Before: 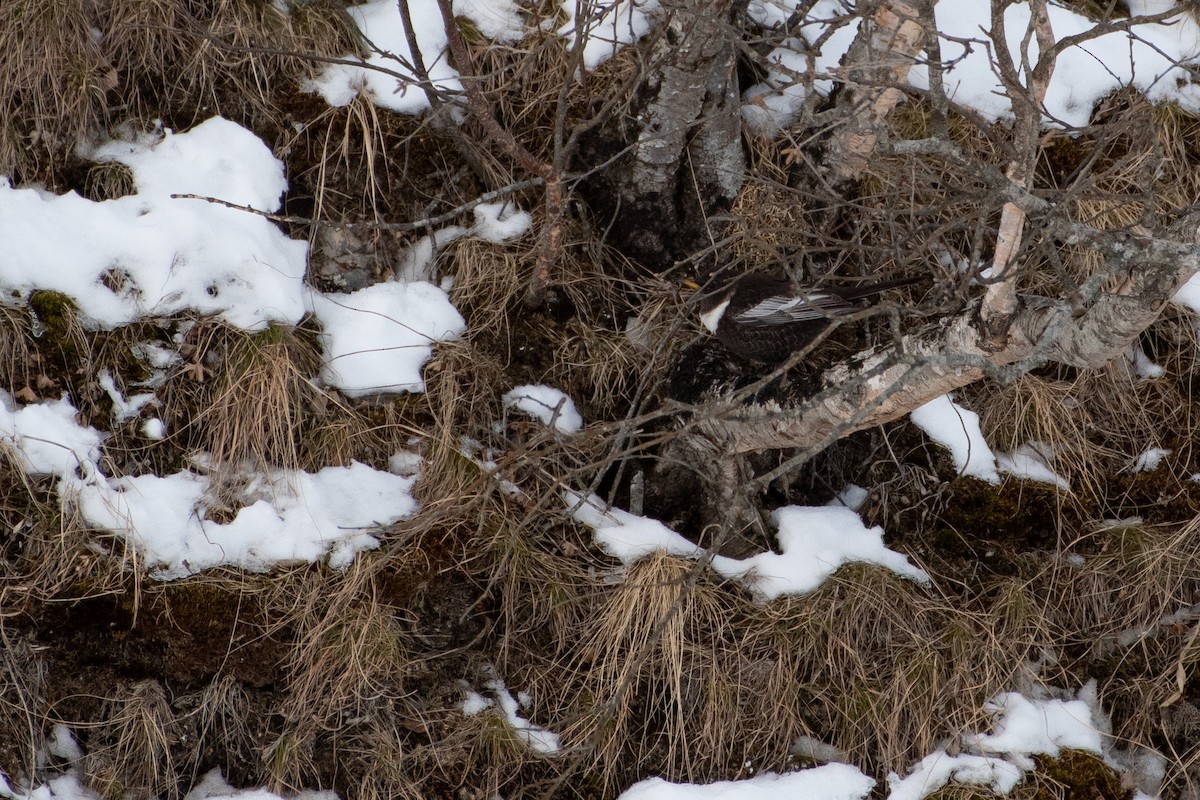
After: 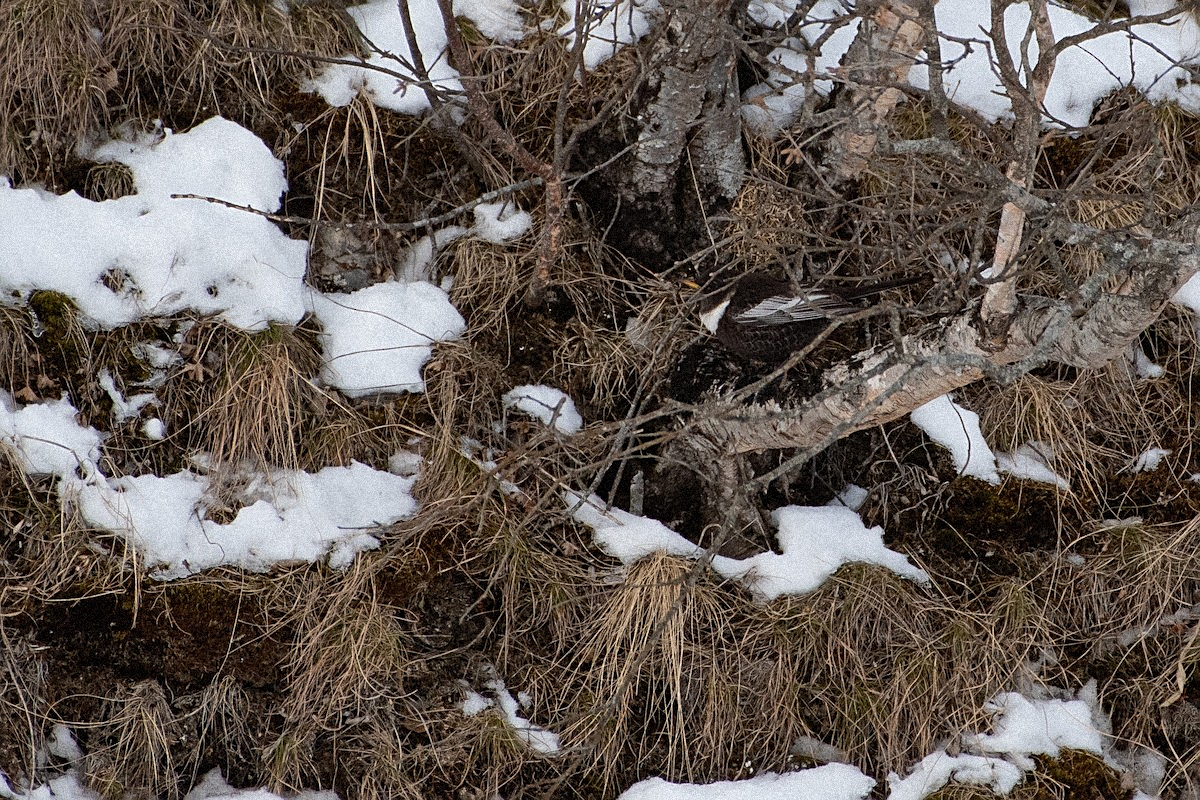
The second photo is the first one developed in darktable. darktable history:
grain: coarseness 9.38 ISO, strength 34.99%, mid-tones bias 0%
sharpen: on, module defaults
shadows and highlights: shadows 43.71, white point adjustment -1.46, soften with gaussian
